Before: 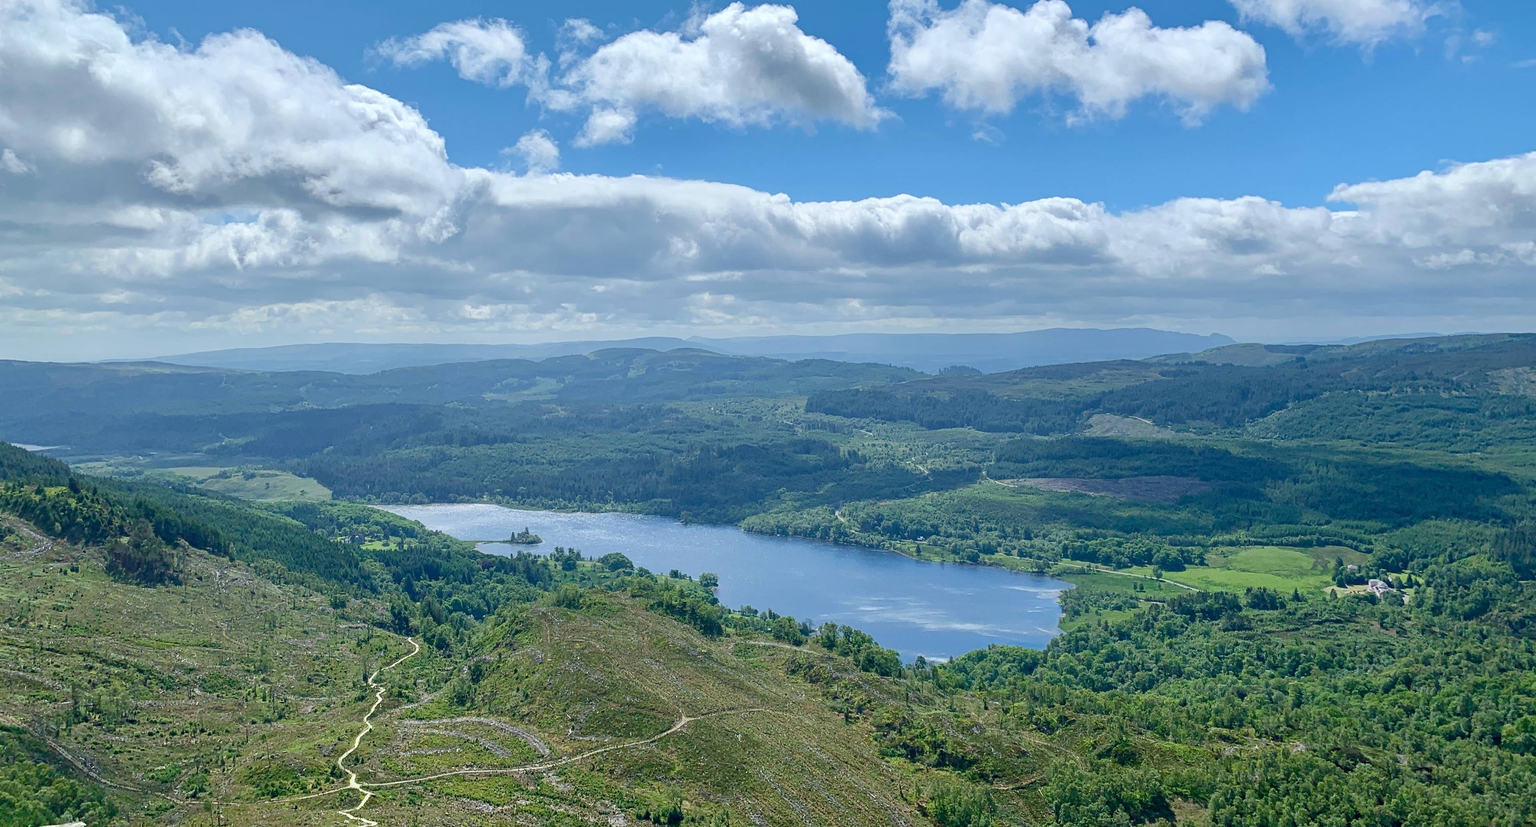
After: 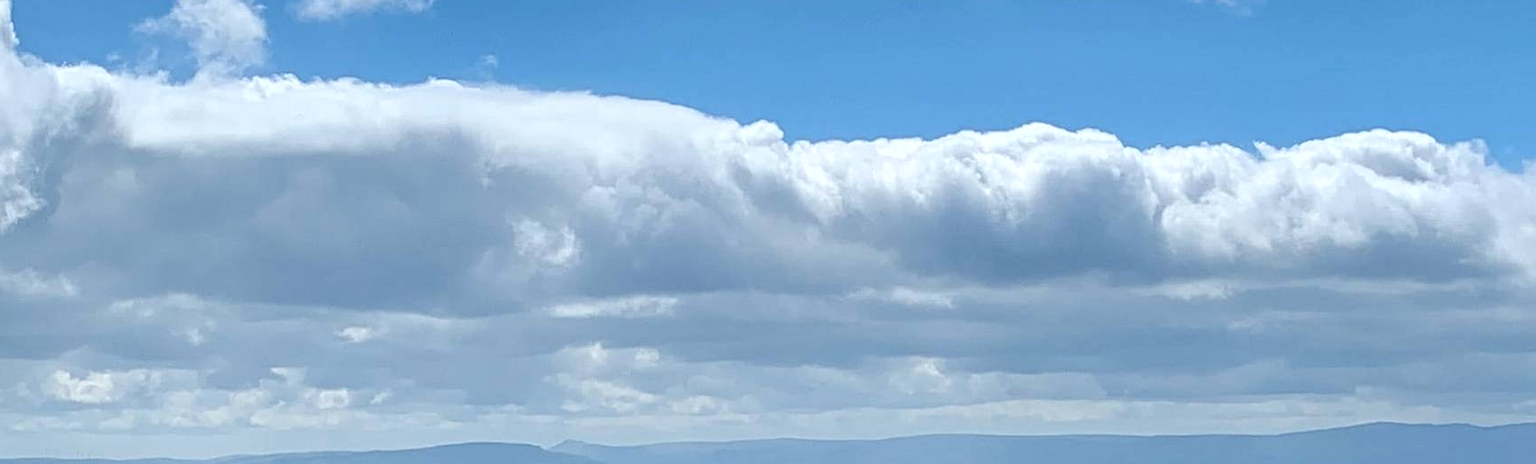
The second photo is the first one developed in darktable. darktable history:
local contrast: on, module defaults
crop: left 28.65%, top 16.872%, right 26.614%, bottom 58.019%
sharpen: amount 0.211
